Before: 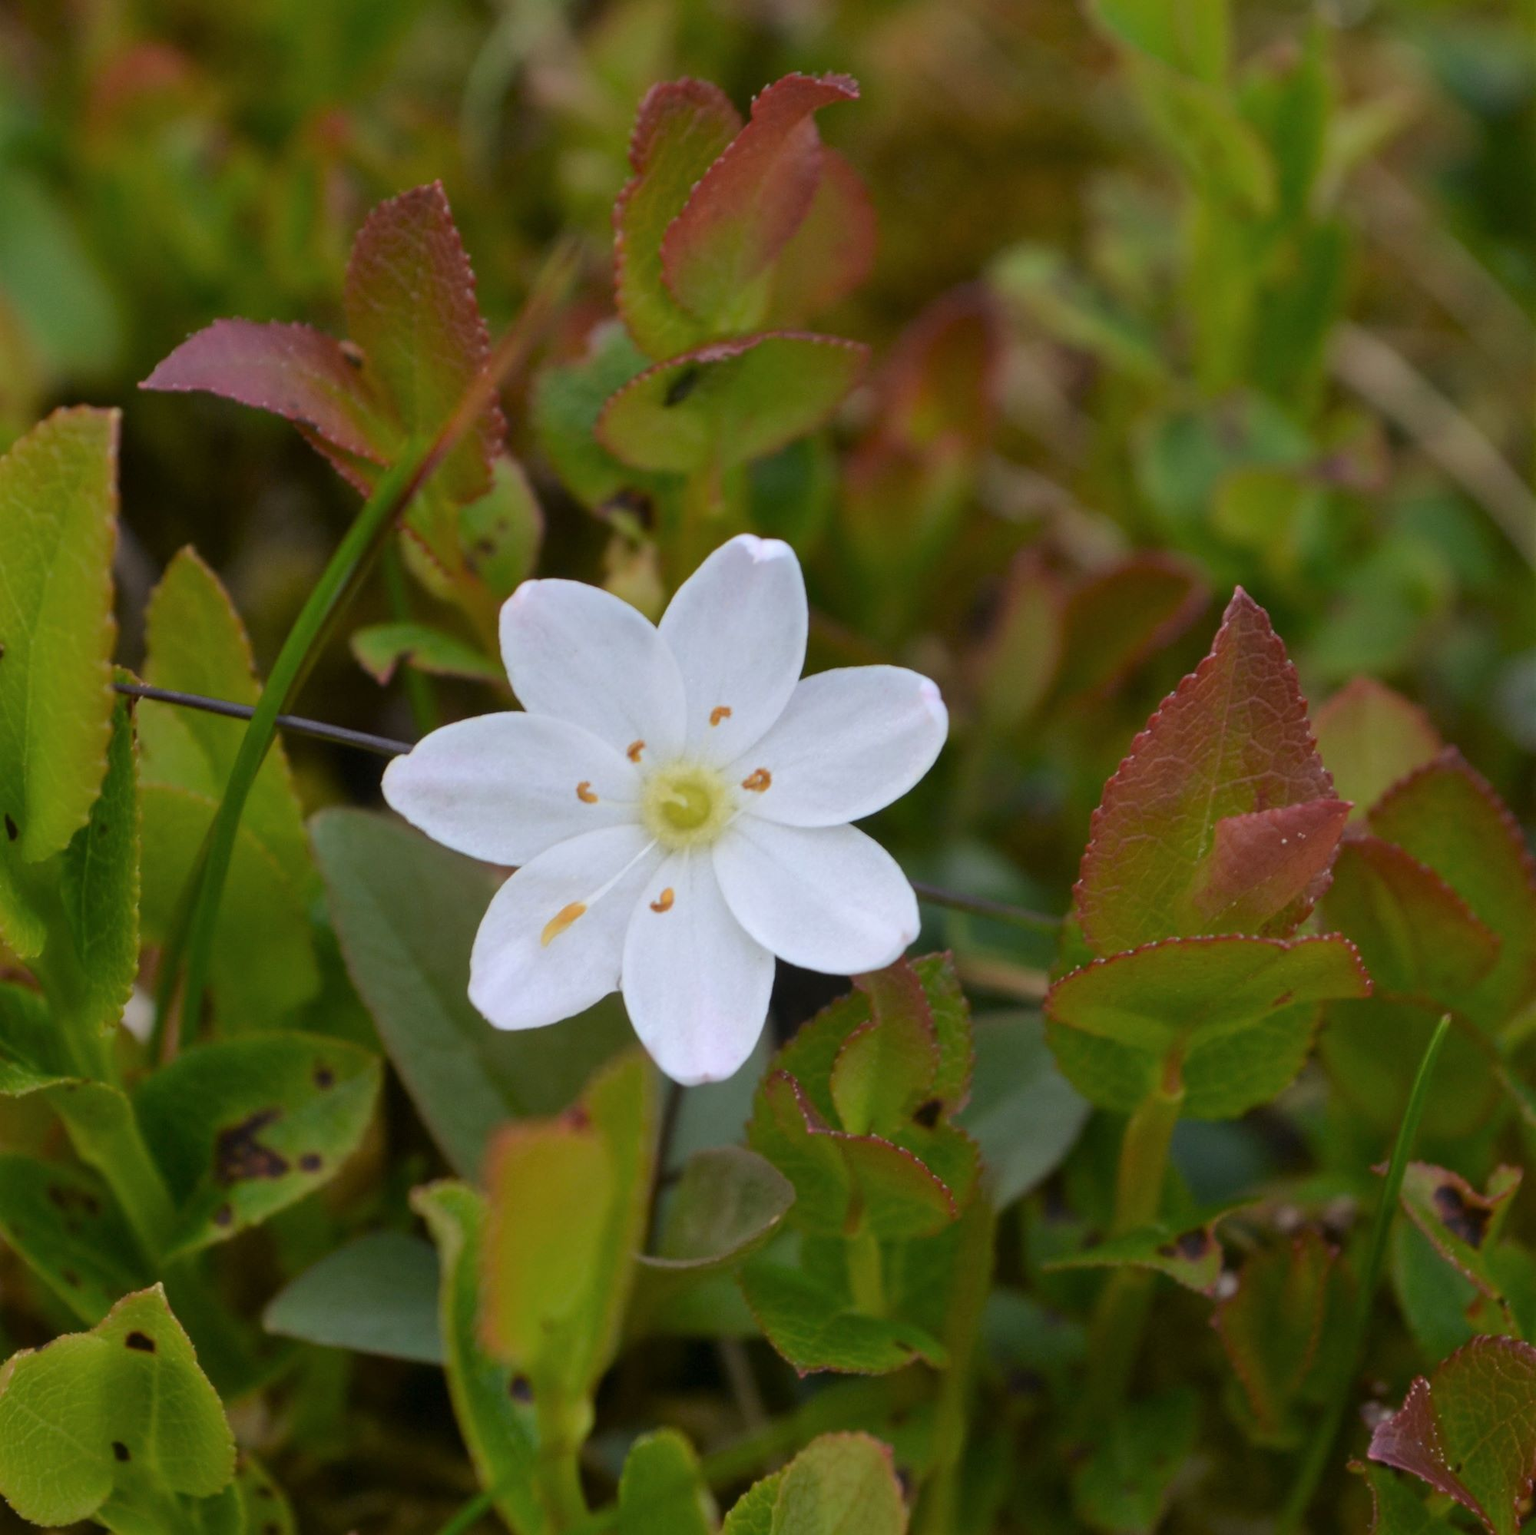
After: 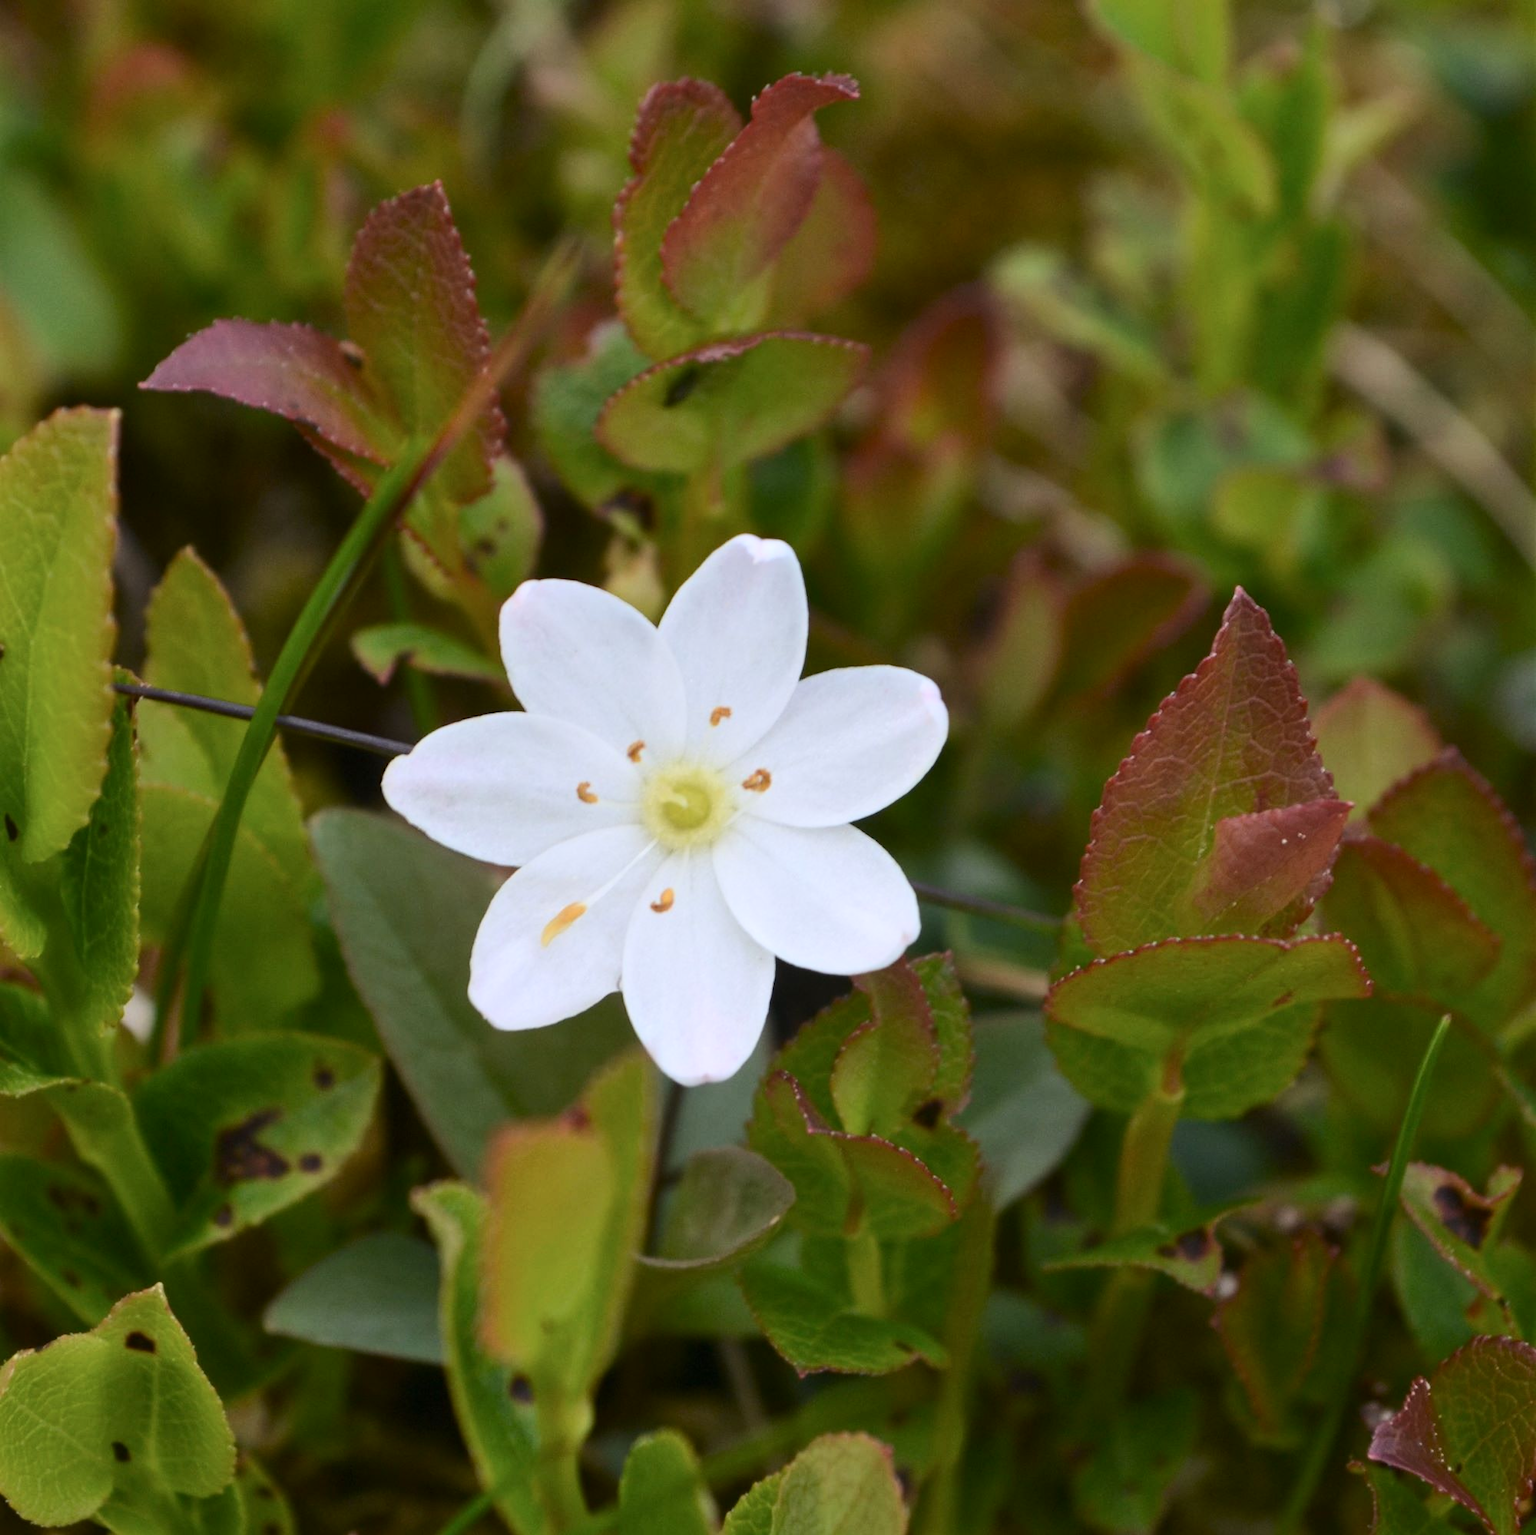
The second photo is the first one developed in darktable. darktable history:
contrast brightness saturation: contrast 0.239, brightness 0.093
